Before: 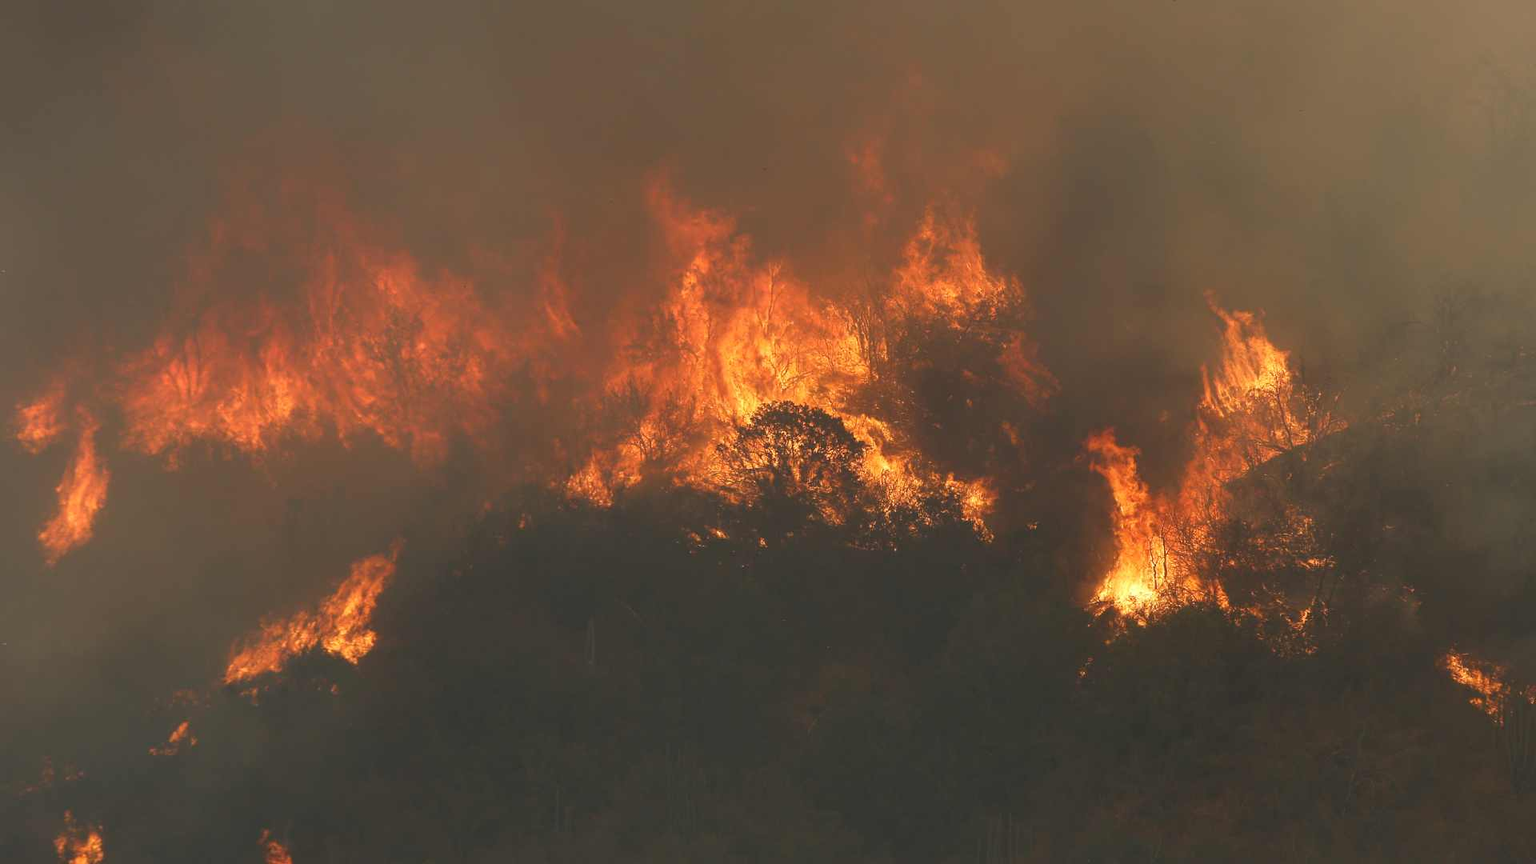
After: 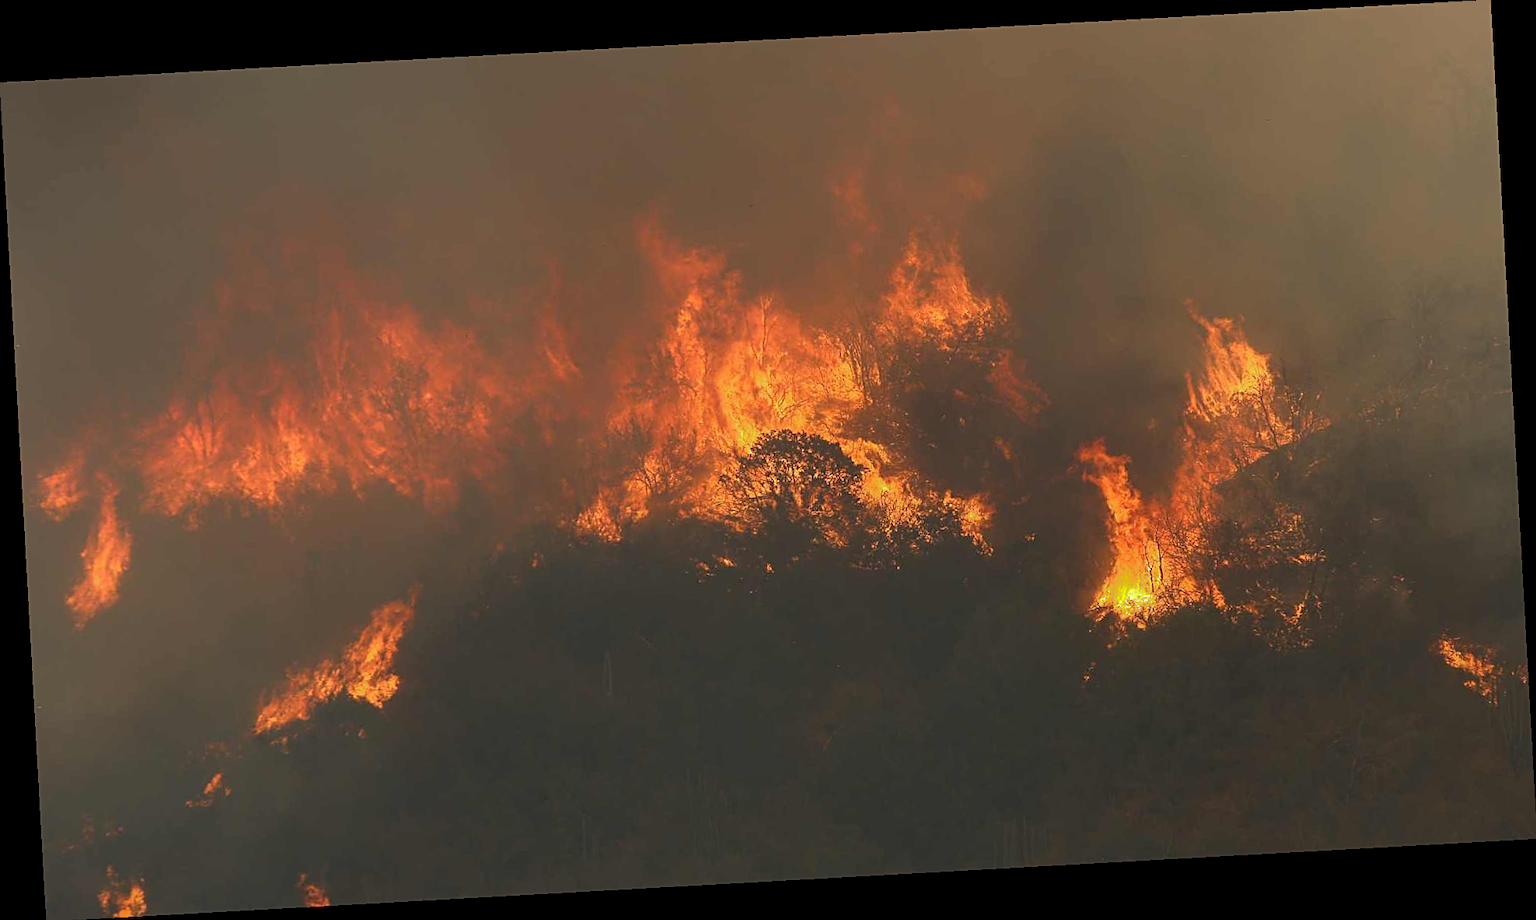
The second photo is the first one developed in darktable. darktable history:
sharpen: on, module defaults
shadows and highlights: shadows -19.91, highlights -73.15
rotate and perspective: rotation -3.18°, automatic cropping off
